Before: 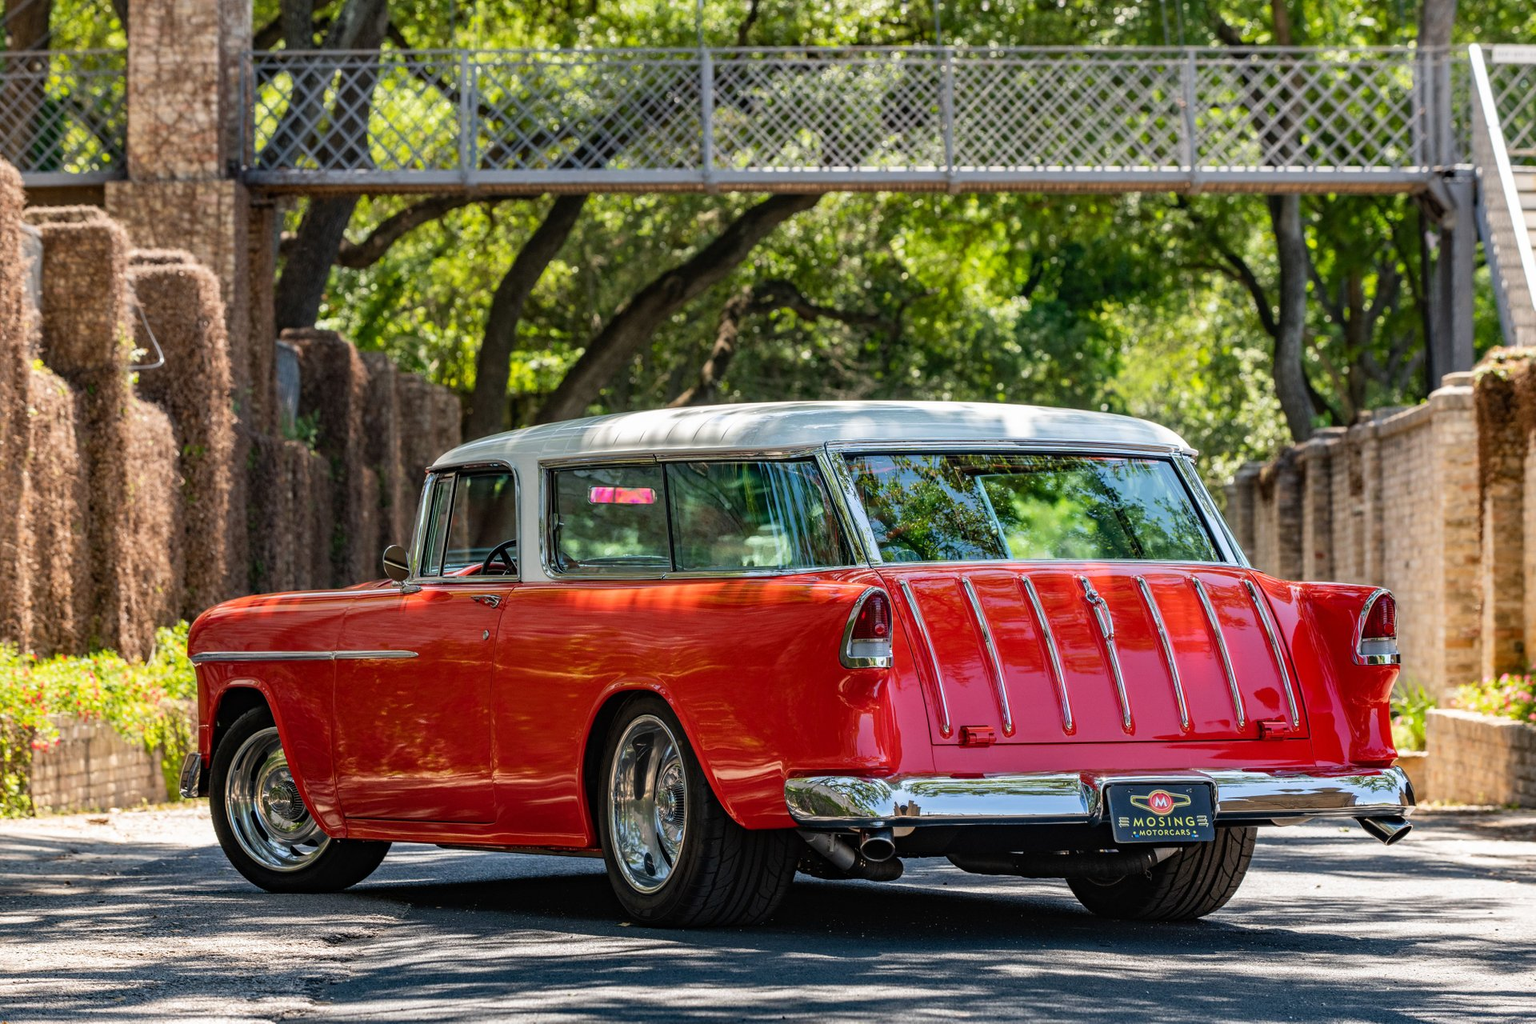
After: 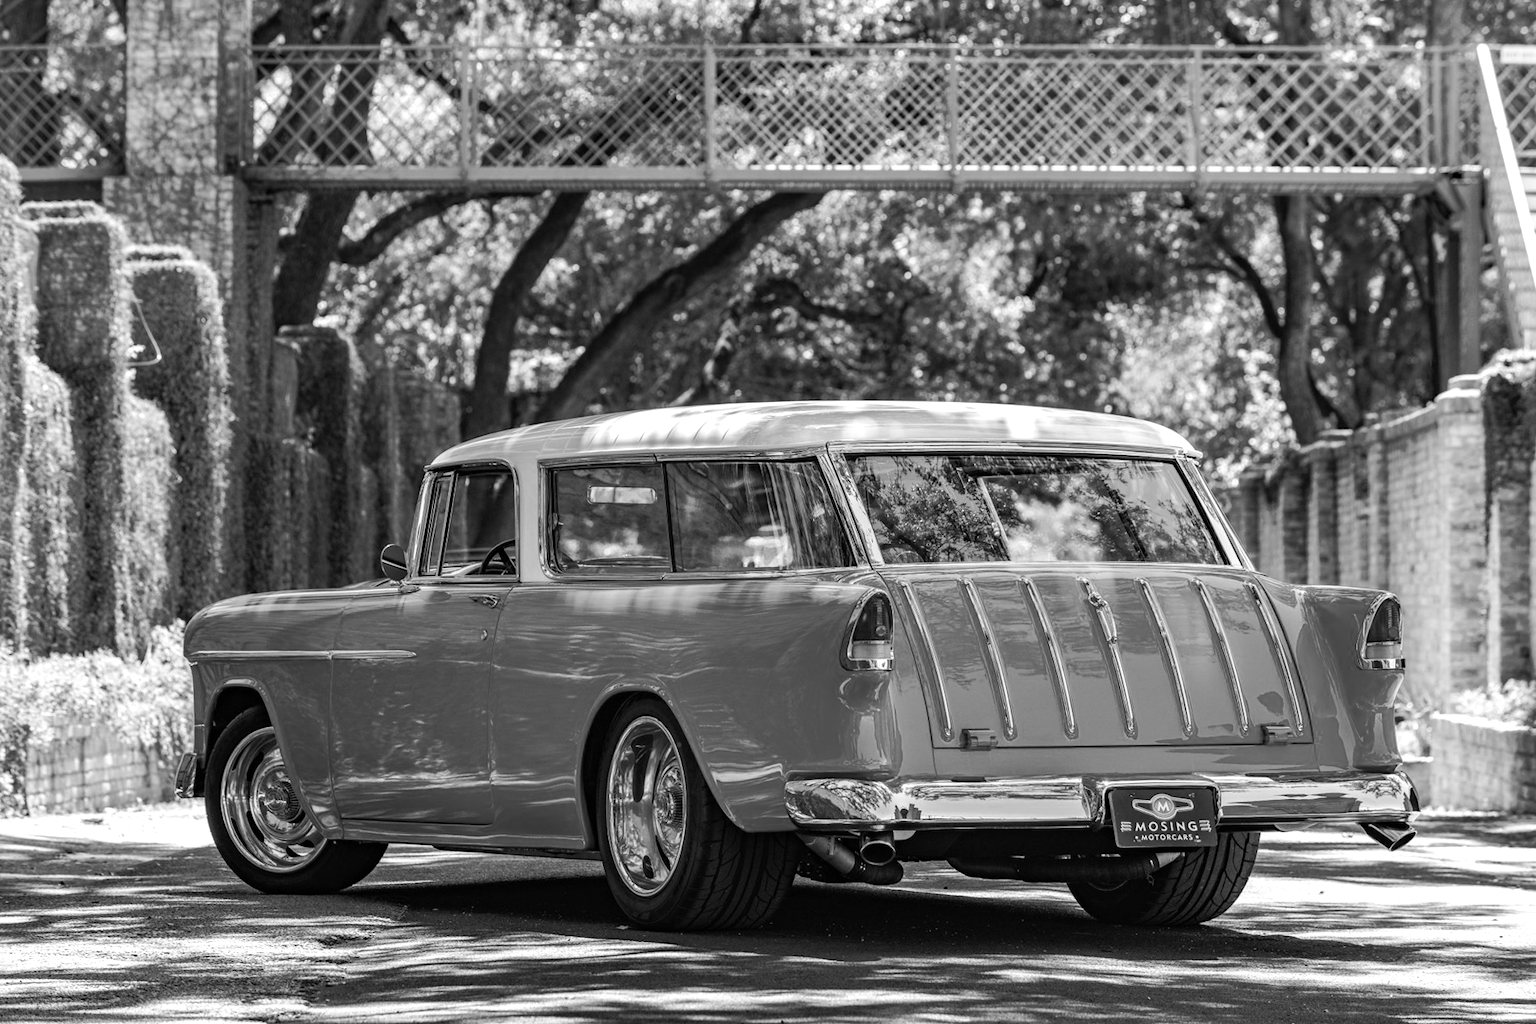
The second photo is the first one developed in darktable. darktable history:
color calibration: output gray [0.714, 0.278, 0, 0], x 0.342, y 0.357, temperature 5107.74 K
crop and rotate: angle -0.261°
exposure: exposure 0.299 EV, compensate highlight preservation false
tone curve: curves: ch0 [(0, 0) (0.003, 0.003) (0.011, 0.011) (0.025, 0.024) (0.044, 0.042) (0.069, 0.066) (0.1, 0.095) (0.136, 0.129) (0.177, 0.169) (0.224, 0.214) (0.277, 0.264) (0.335, 0.319) (0.399, 0.38) (0.468, 0.446) (0.543, 0.558) (0.623, 0.636) (0.709, 0.719) (0.801, 0.807) (0.898, 0.901) (1, 1)], color space Lab, independent channels, preserve colors none
